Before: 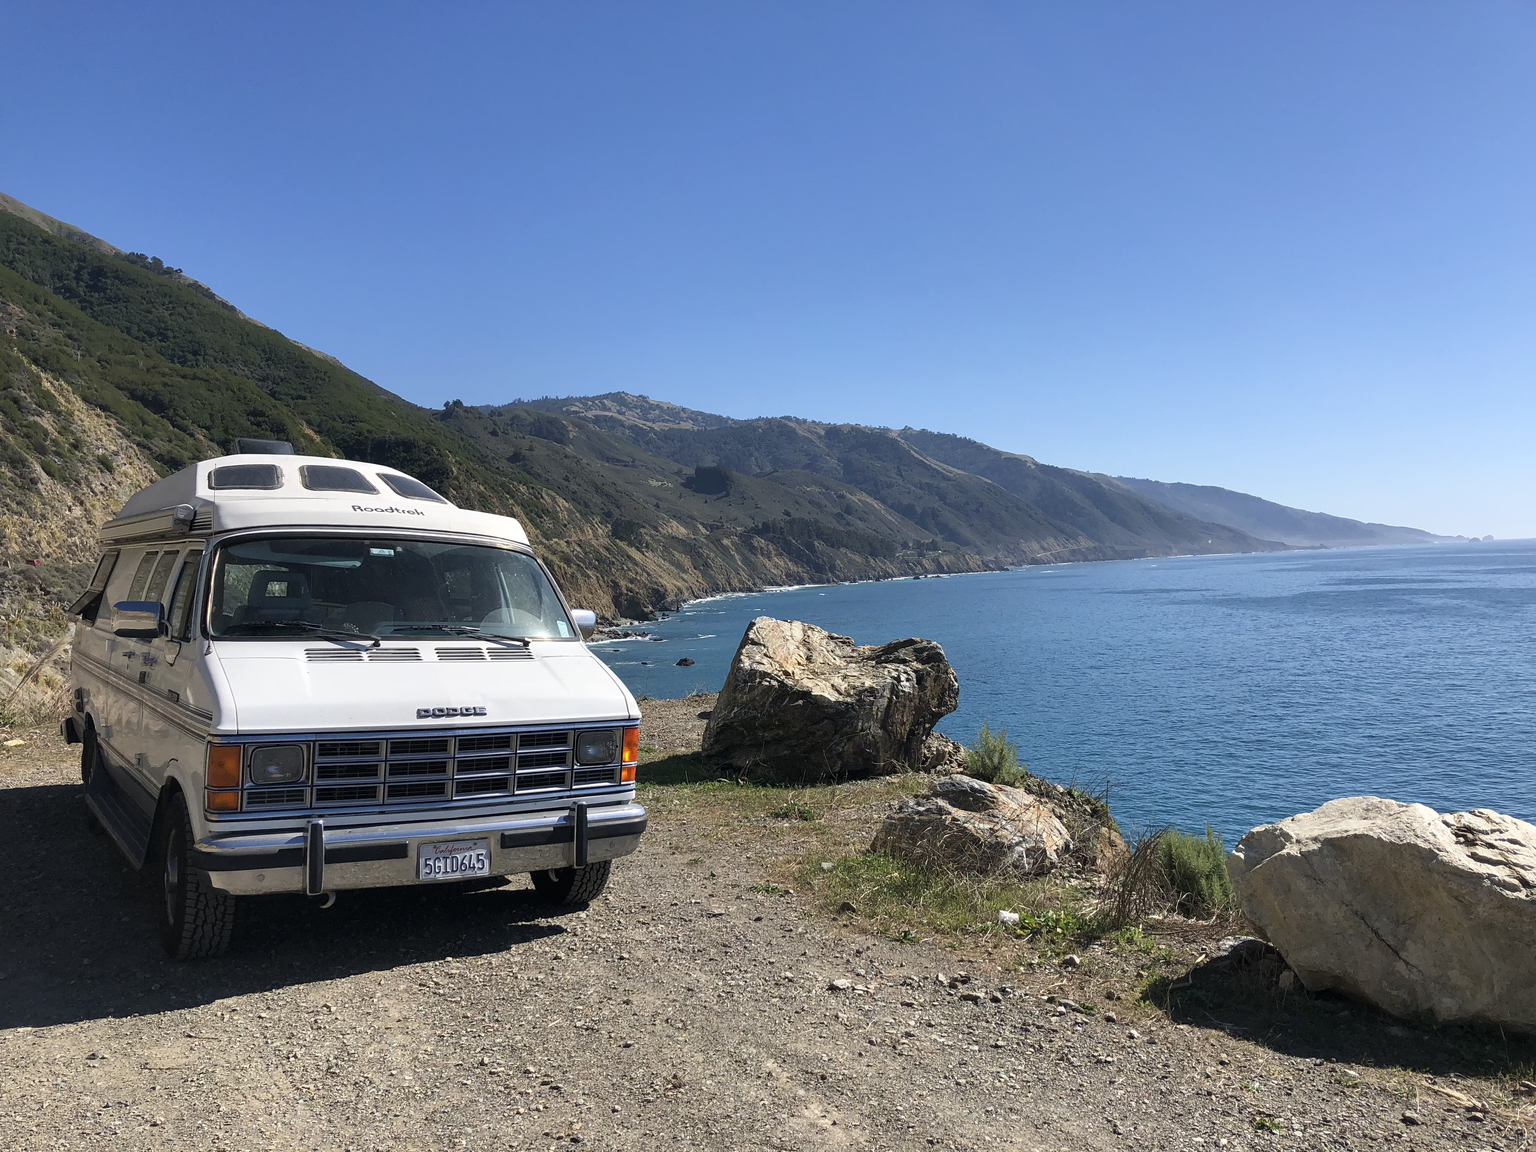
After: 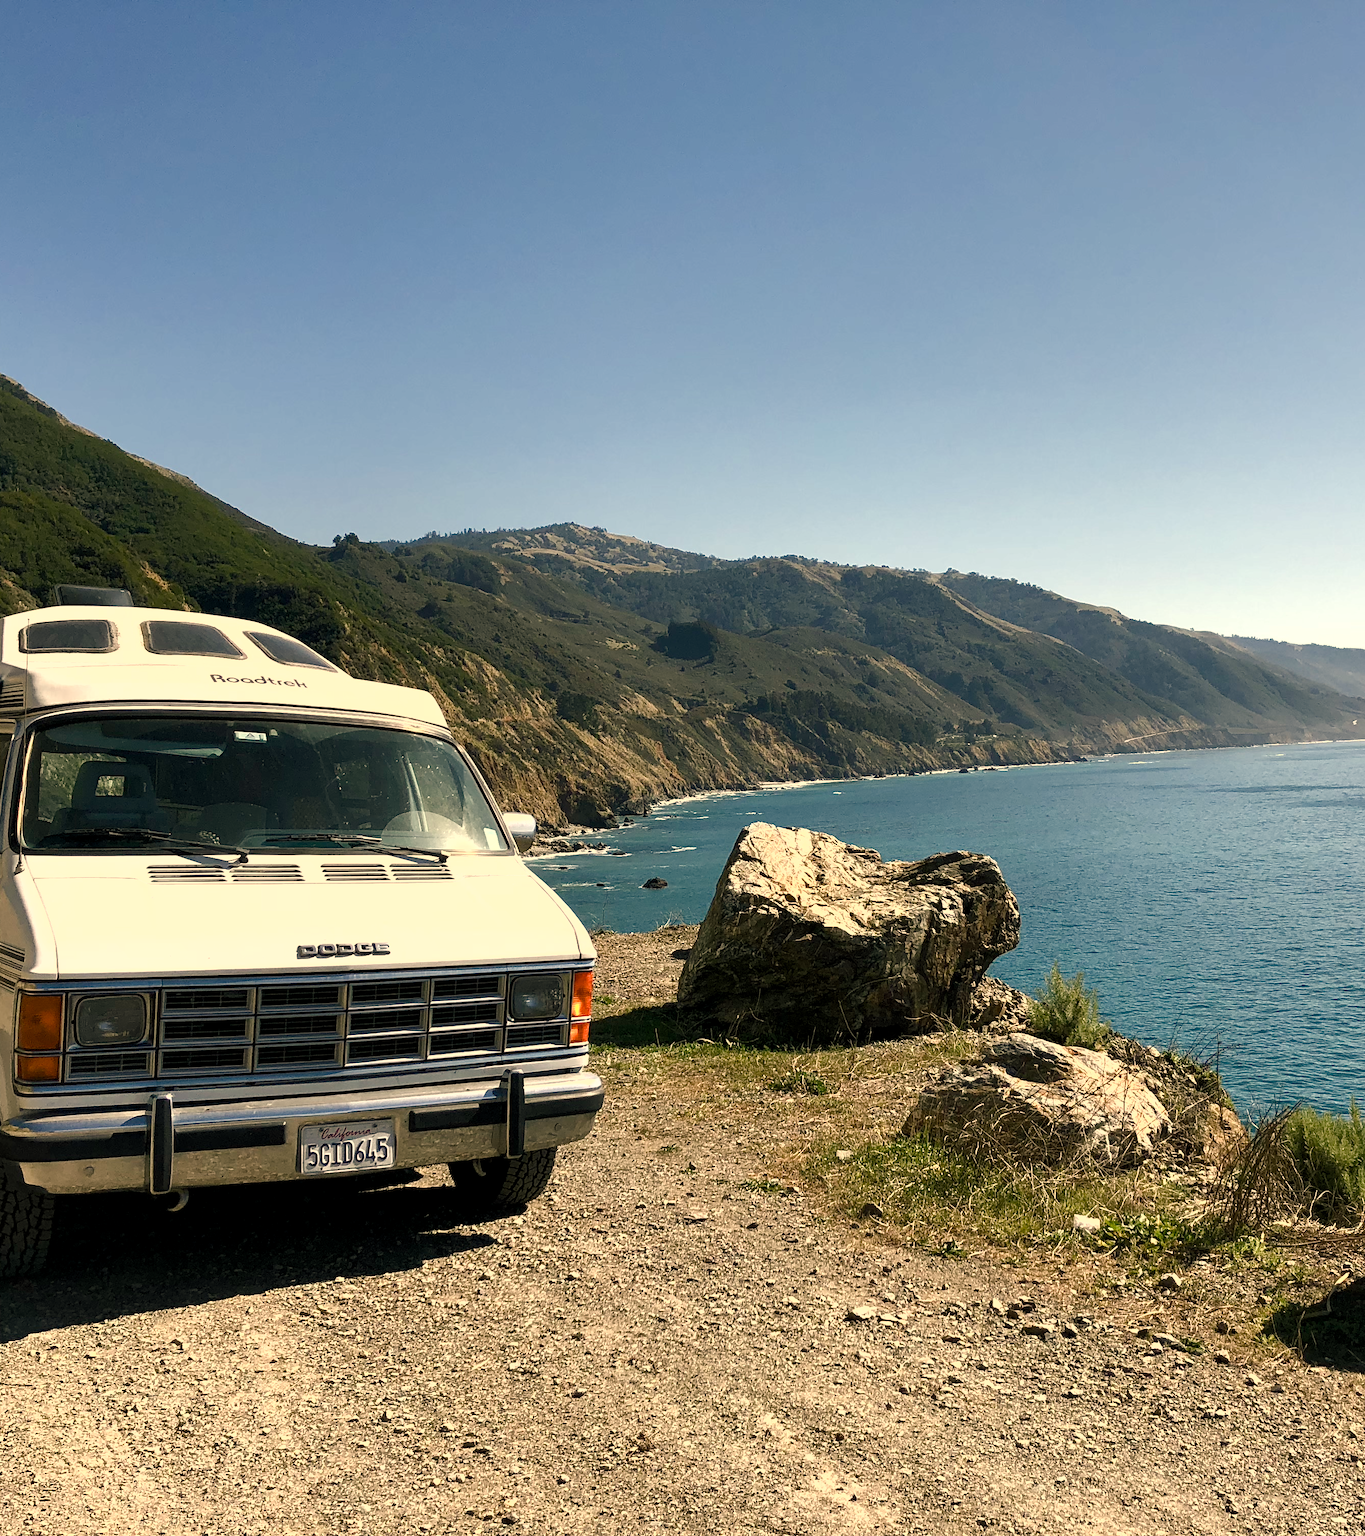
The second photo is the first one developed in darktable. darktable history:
crop and rotate: left 12.673%, right 20.66%
white balance: red 1.123, blue 0.83
color balance rgb: shadows lift › chroma 2.79%, shadows lift › hue 190.66°, power › hue 171.85°, highlights gain › chroma 2.16%, highlights gain › hue 75.26°, global offset › luminance -0.51%, perceptual saturation grading › highlights -33.8%, perceptual saturation grading › mid-tones 14.98%, perceptual saturation grading › shadows 48.43%, perceptual brilliance grading › highlights 15.68%, perceptual brilliance grading › mid-tones 6.62%, perceptual brilliance grading › shadows -14.98%, global vibrance 11.32%, contrast 5.05%
fill light: on, module defaults
